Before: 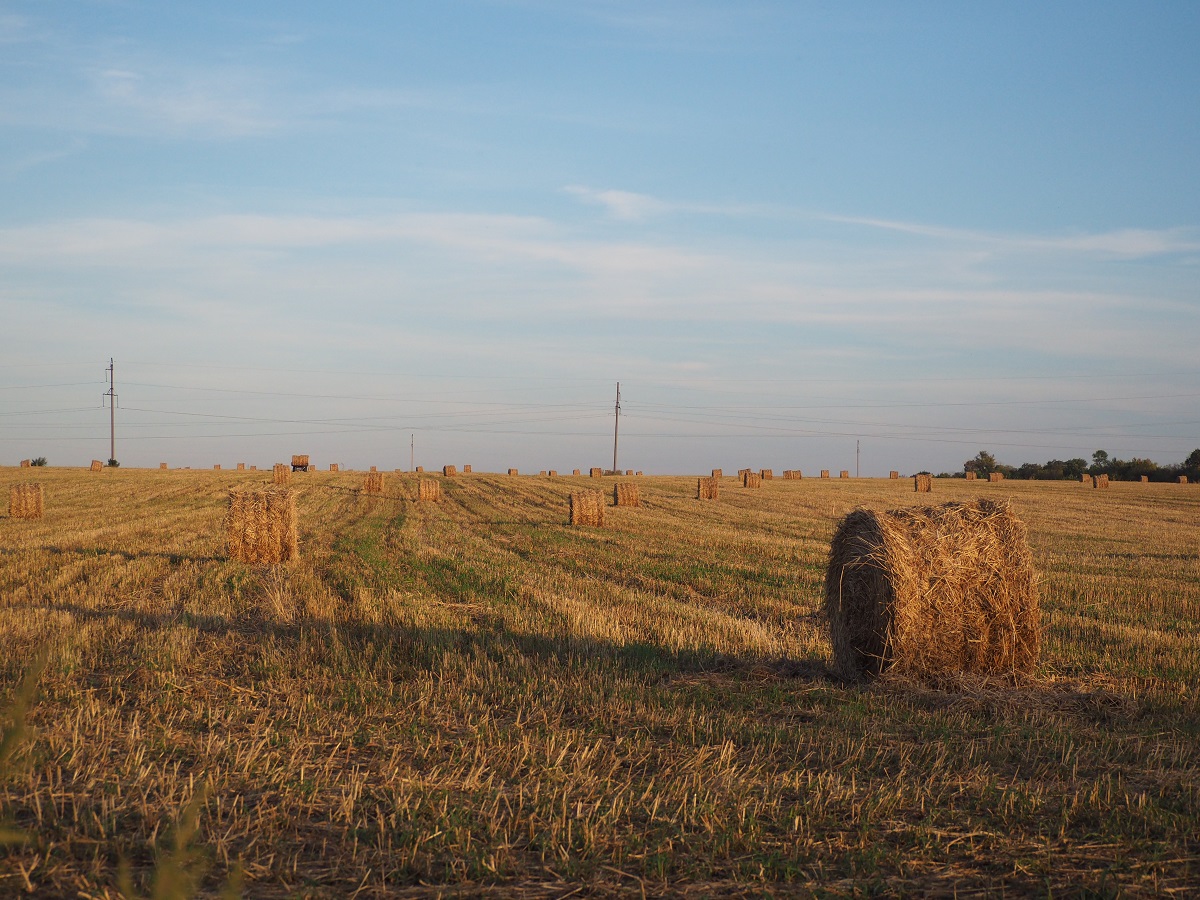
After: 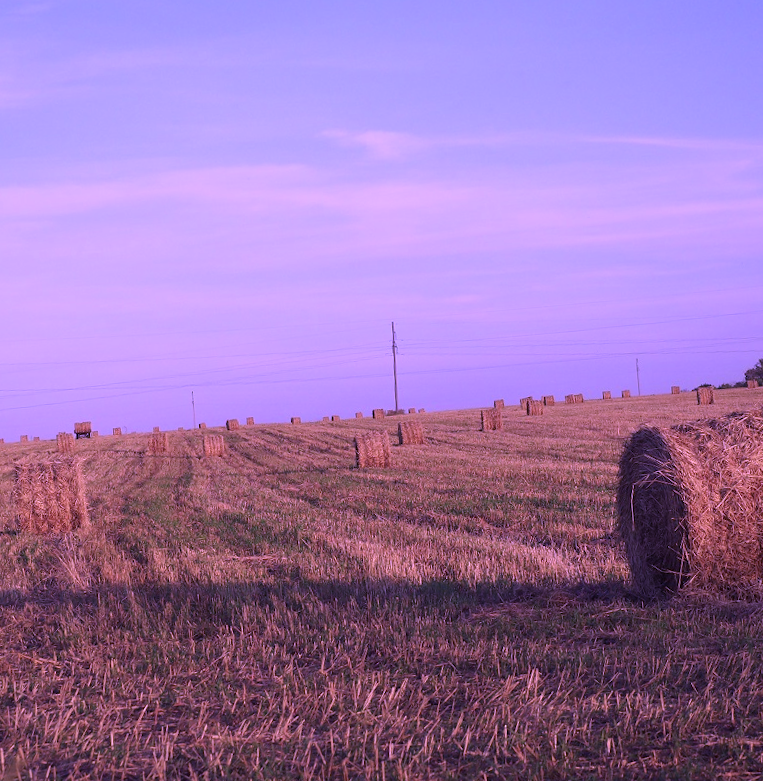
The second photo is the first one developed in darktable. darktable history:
rotate and perspective: rotation -5°, crop left 0.05, crop right 0.952, crop top 0.11, crop bottom 0.89
color calibration: illuminant custom, x 0.379, y 0.481, temperature 4443.07 K
crop: left 16.899%, right 16.556%
